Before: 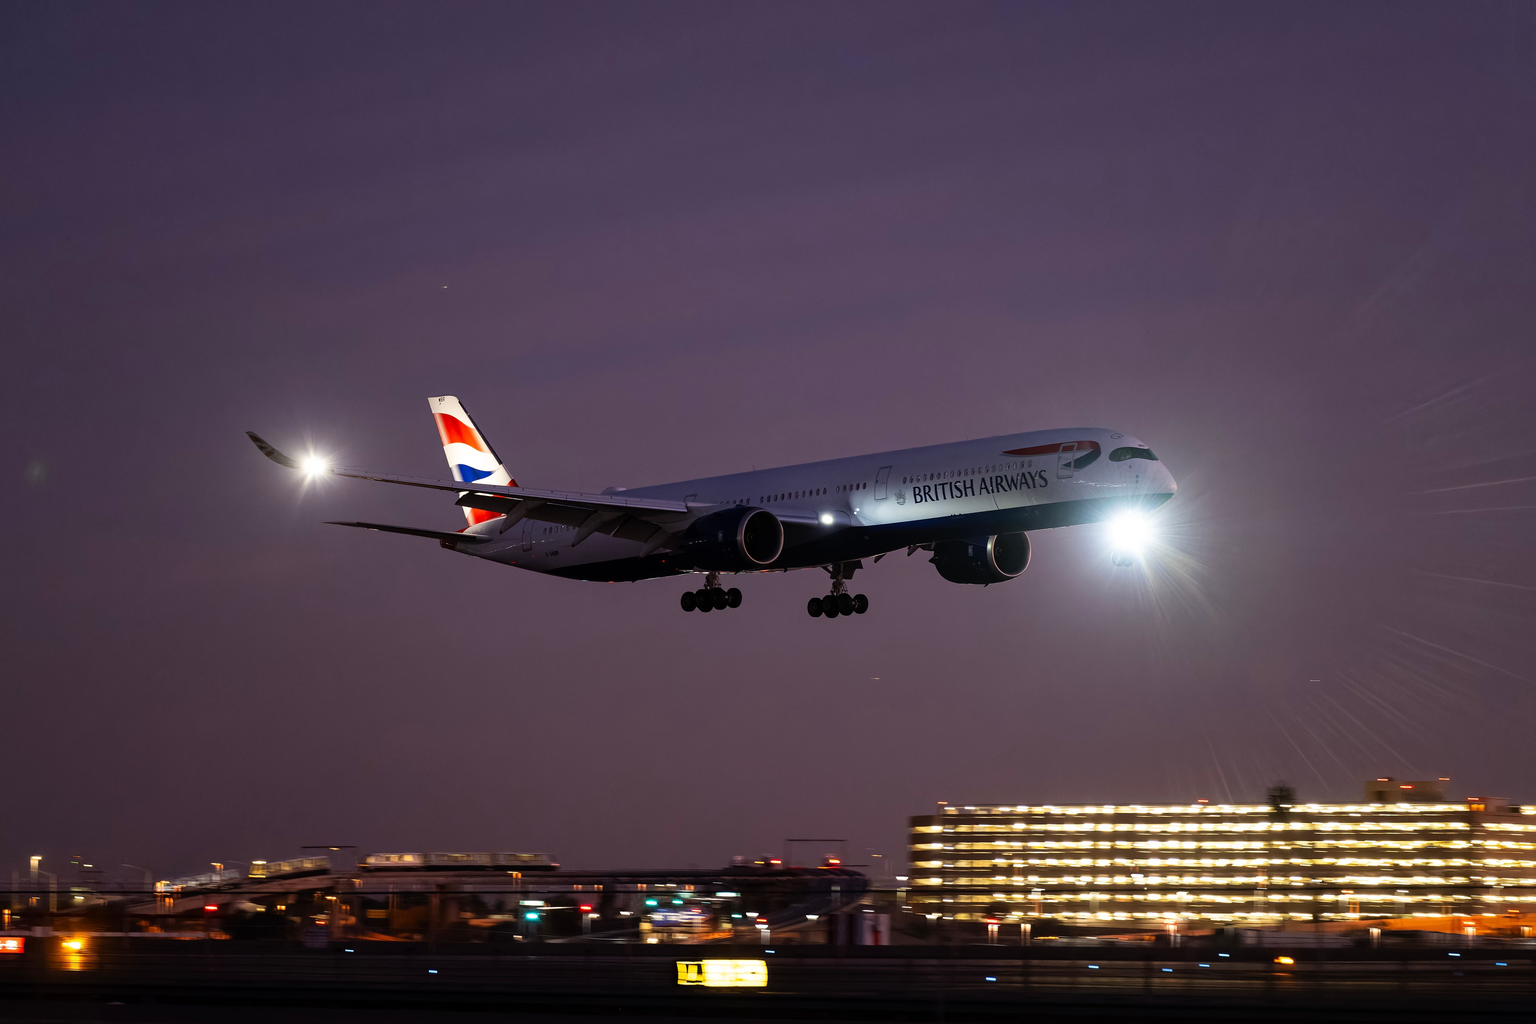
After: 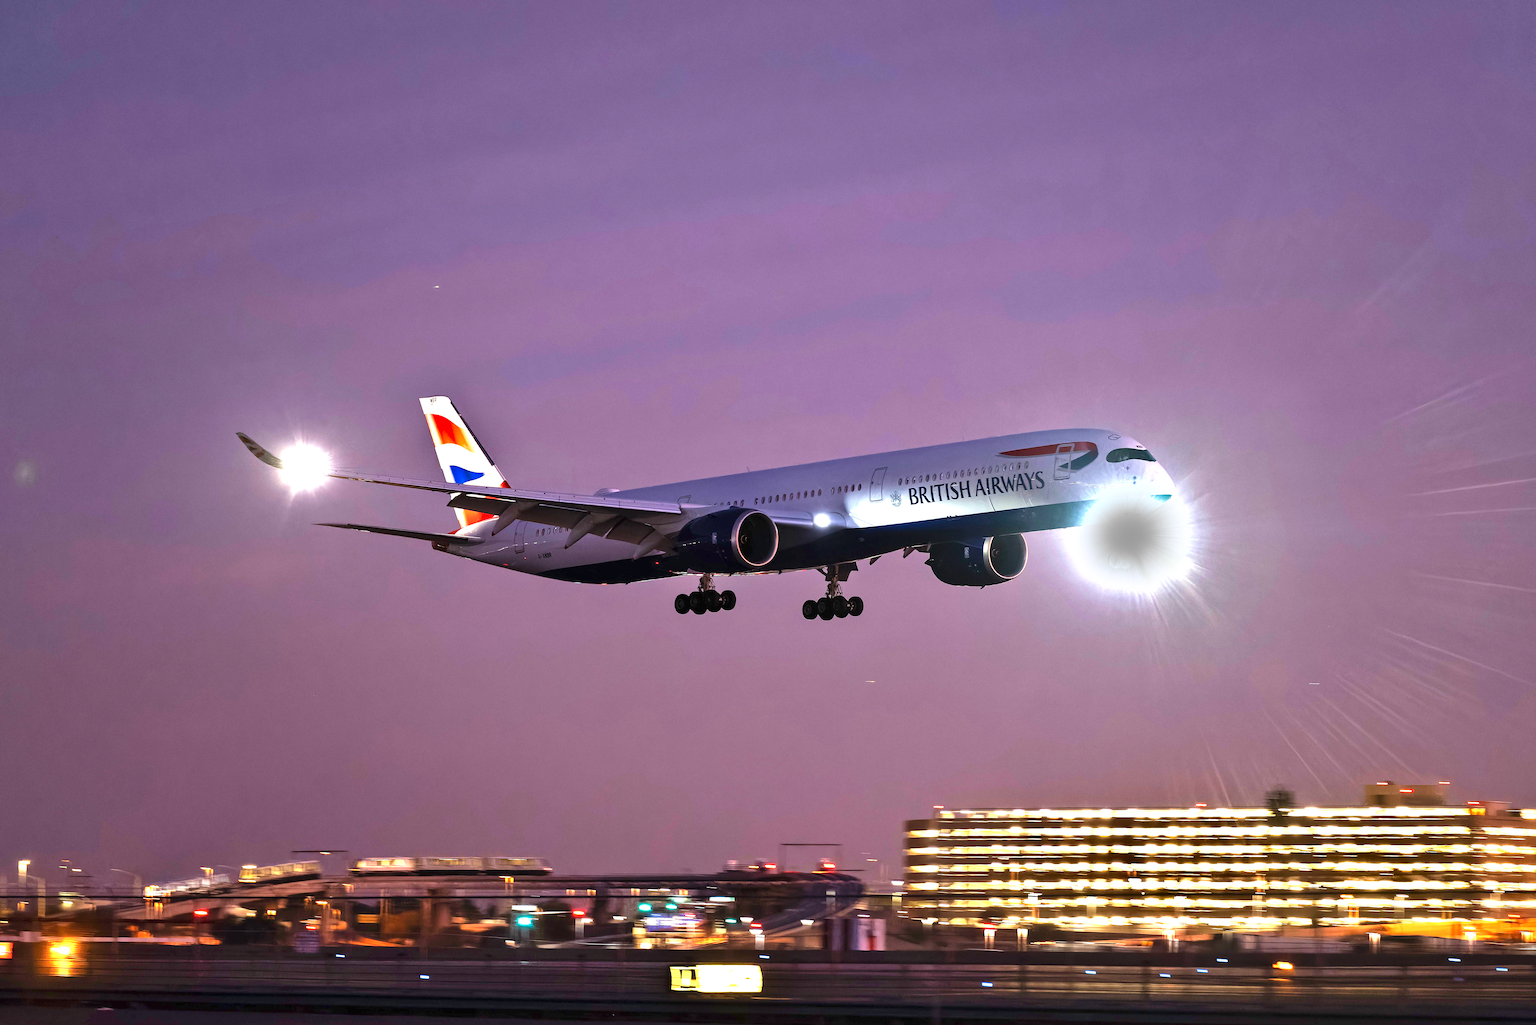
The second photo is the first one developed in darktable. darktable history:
velvia: on, module defaults
shadows and highlights: soften with gaussian
exposure: black level correction 0, exposure 1.759 EV, compensate exposure bias true, compensate highlight preservation false
crop and rotate: left 0.831%, top 0.325%, bottom 0.333%
